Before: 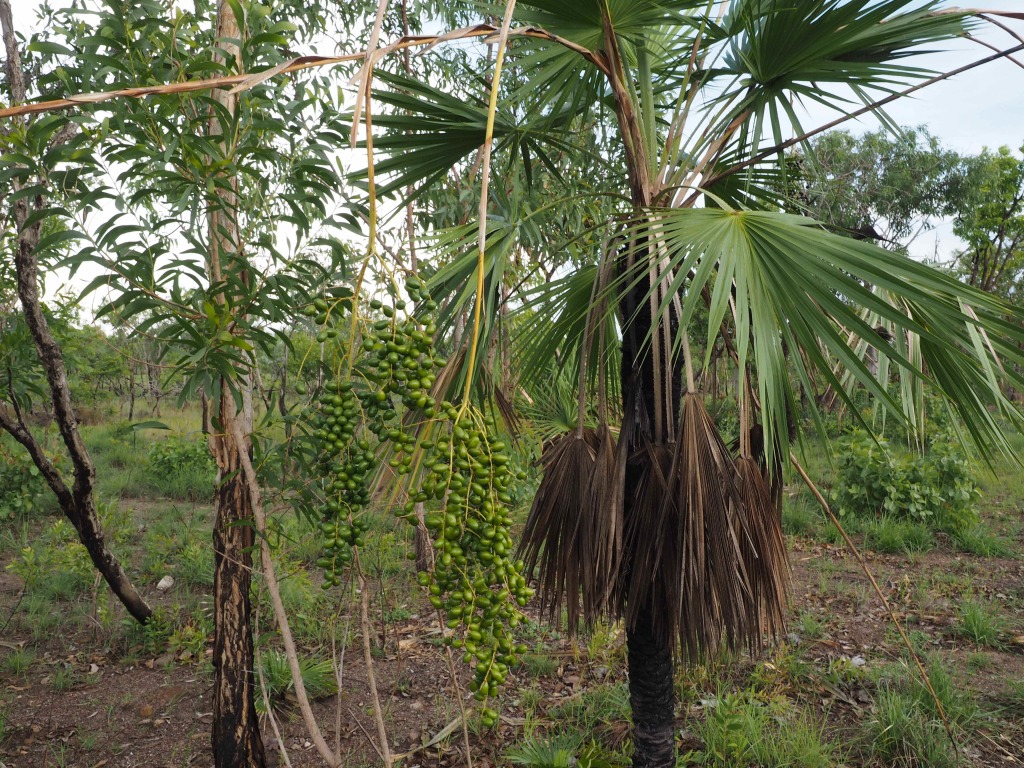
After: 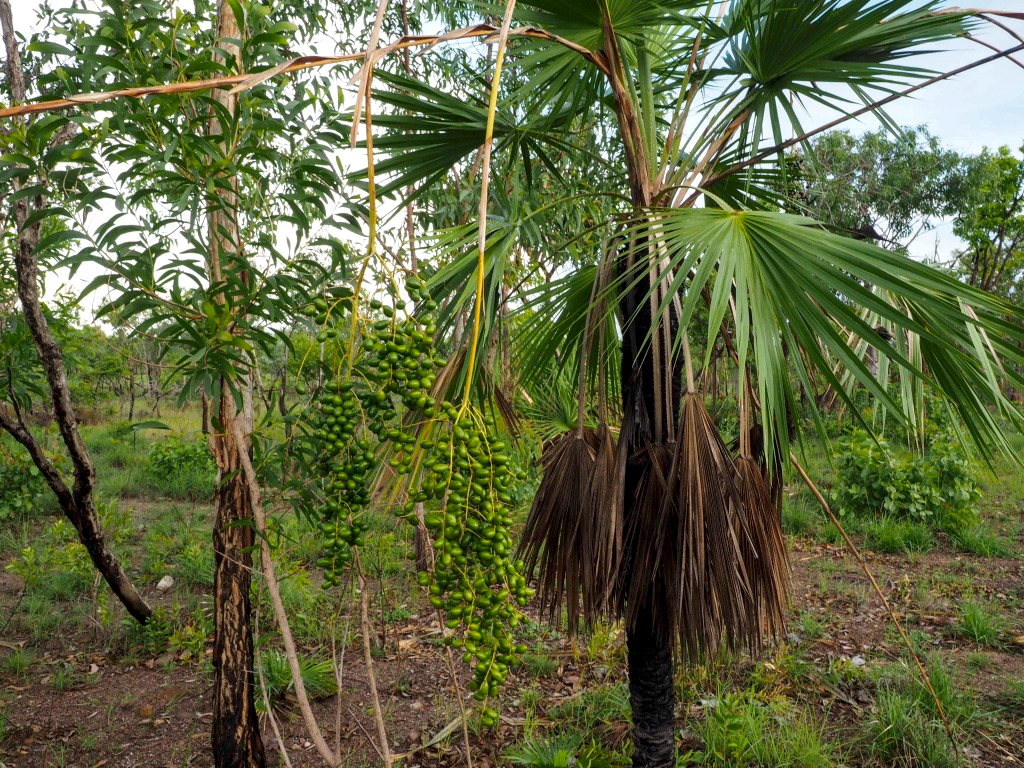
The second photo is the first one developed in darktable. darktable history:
local contrast: detail 130%
contrast brightness saturation: brightness -0.02, saturation 0.35
